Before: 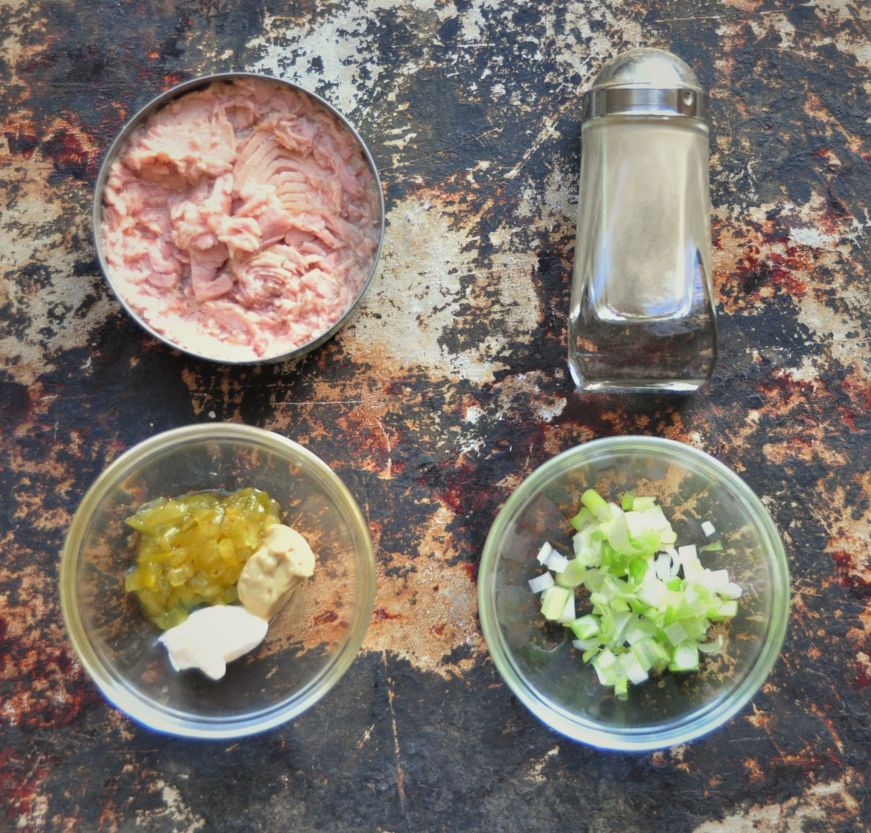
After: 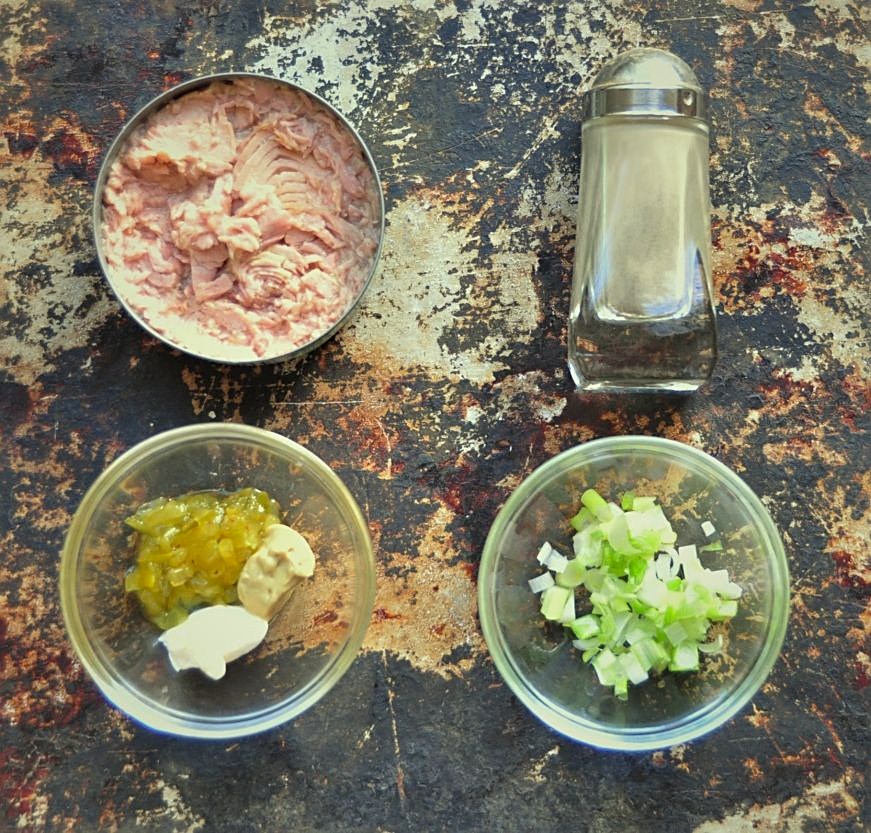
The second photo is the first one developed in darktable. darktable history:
sharpen: on, module defaults
color correction: highlights a* -5.94, highlights b* 11.19
